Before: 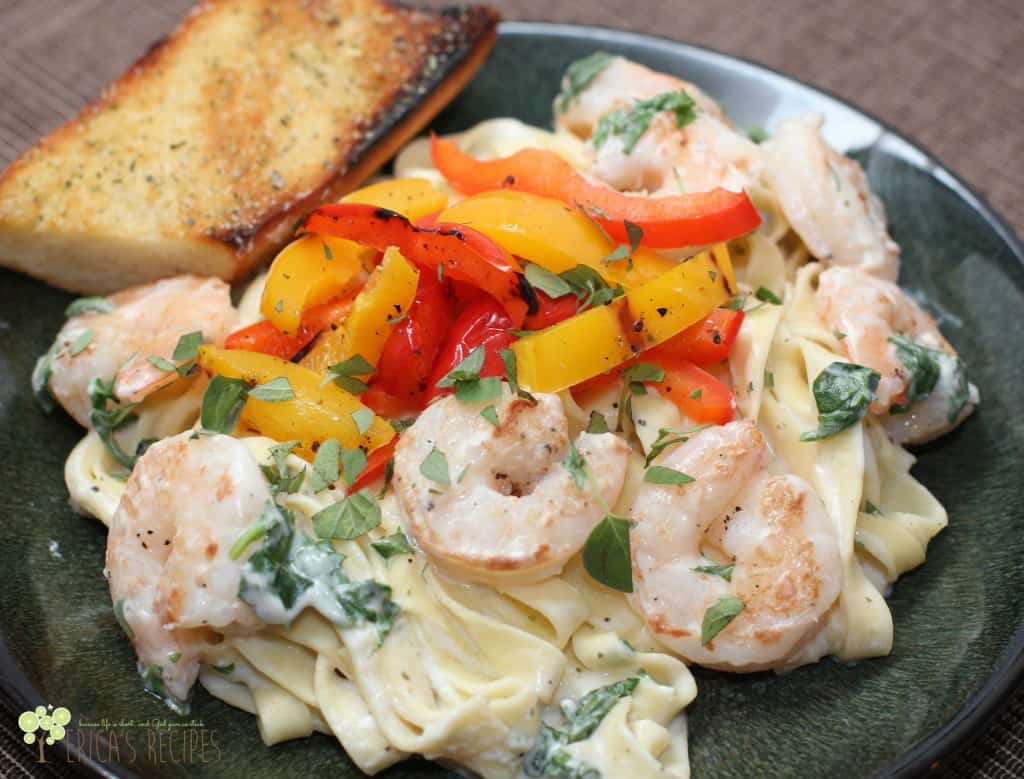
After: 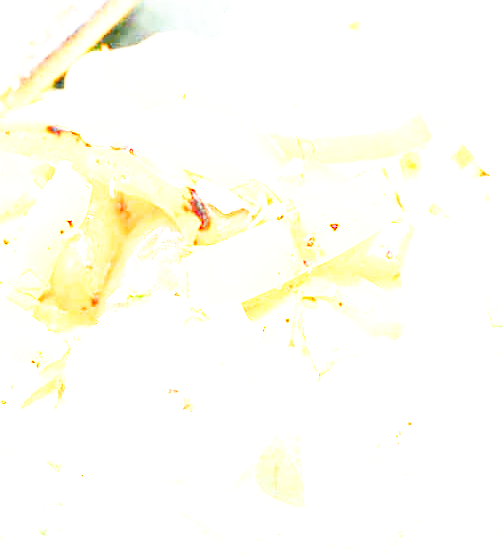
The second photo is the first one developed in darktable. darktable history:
base curve: curves: ch0 [(0, 0) (0.007, 0.004) (0.027, 0.03) (0.046, 0.07) (0.207, 0.54) (0.442, 0.872) (0.673, 0.972) (1, 1)], preserve colors none
crop: left 32.039%, top 11.001%, right 18.792%, bottom 17.551%
exposure: black level correction 0, exposure 4.063 EV, compensate highlight preservation false
